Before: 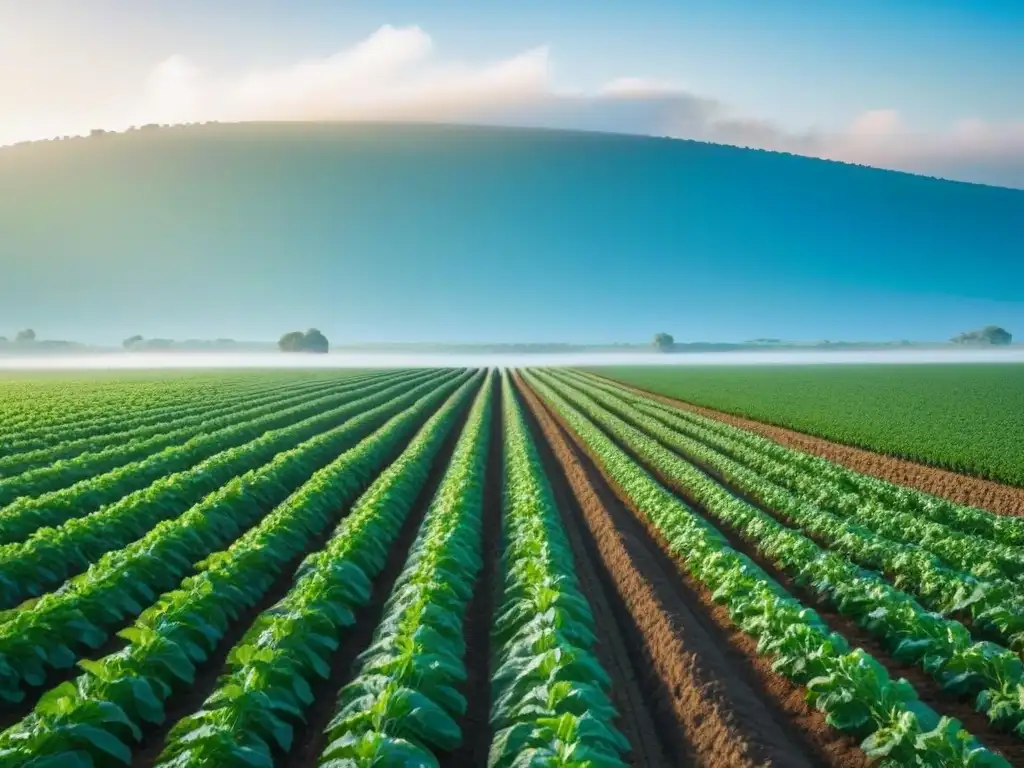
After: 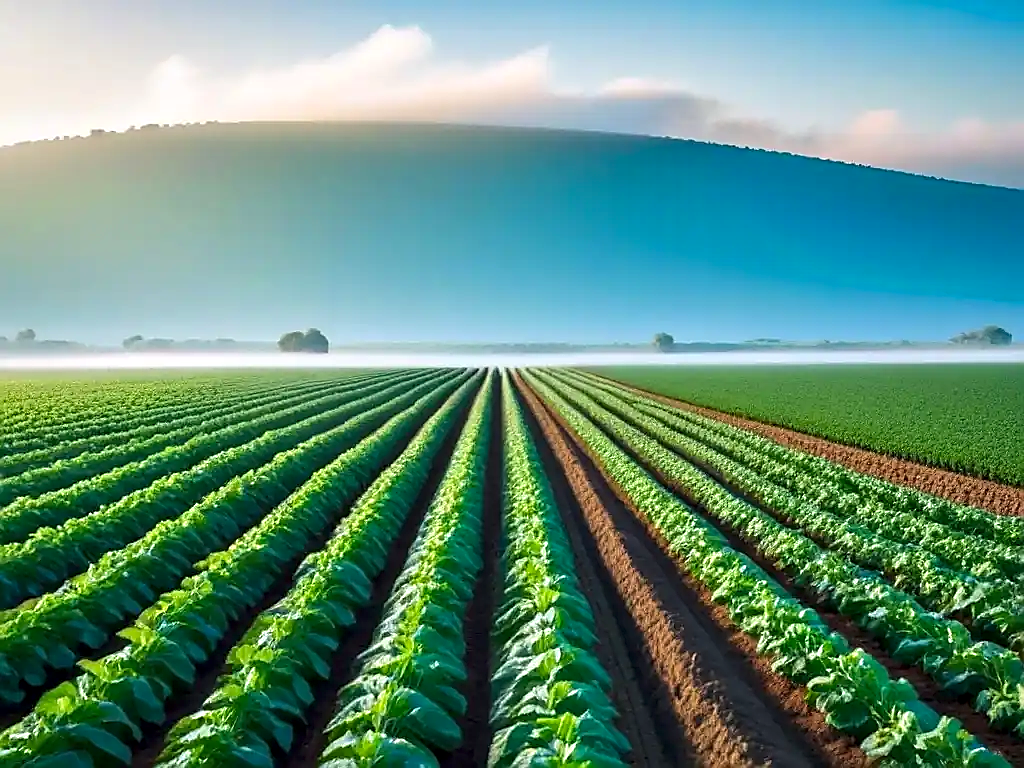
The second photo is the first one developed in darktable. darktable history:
contrast equalizer: octaves 7, y [[0.528, 0.548, 0.563, 0.562, 0.546, 0.526], [0.55 ×6], [0 ×6], [0 ×6], [0 ×6]]
sharpen: radius 1.4, amount 1.25, threshold 0.7
